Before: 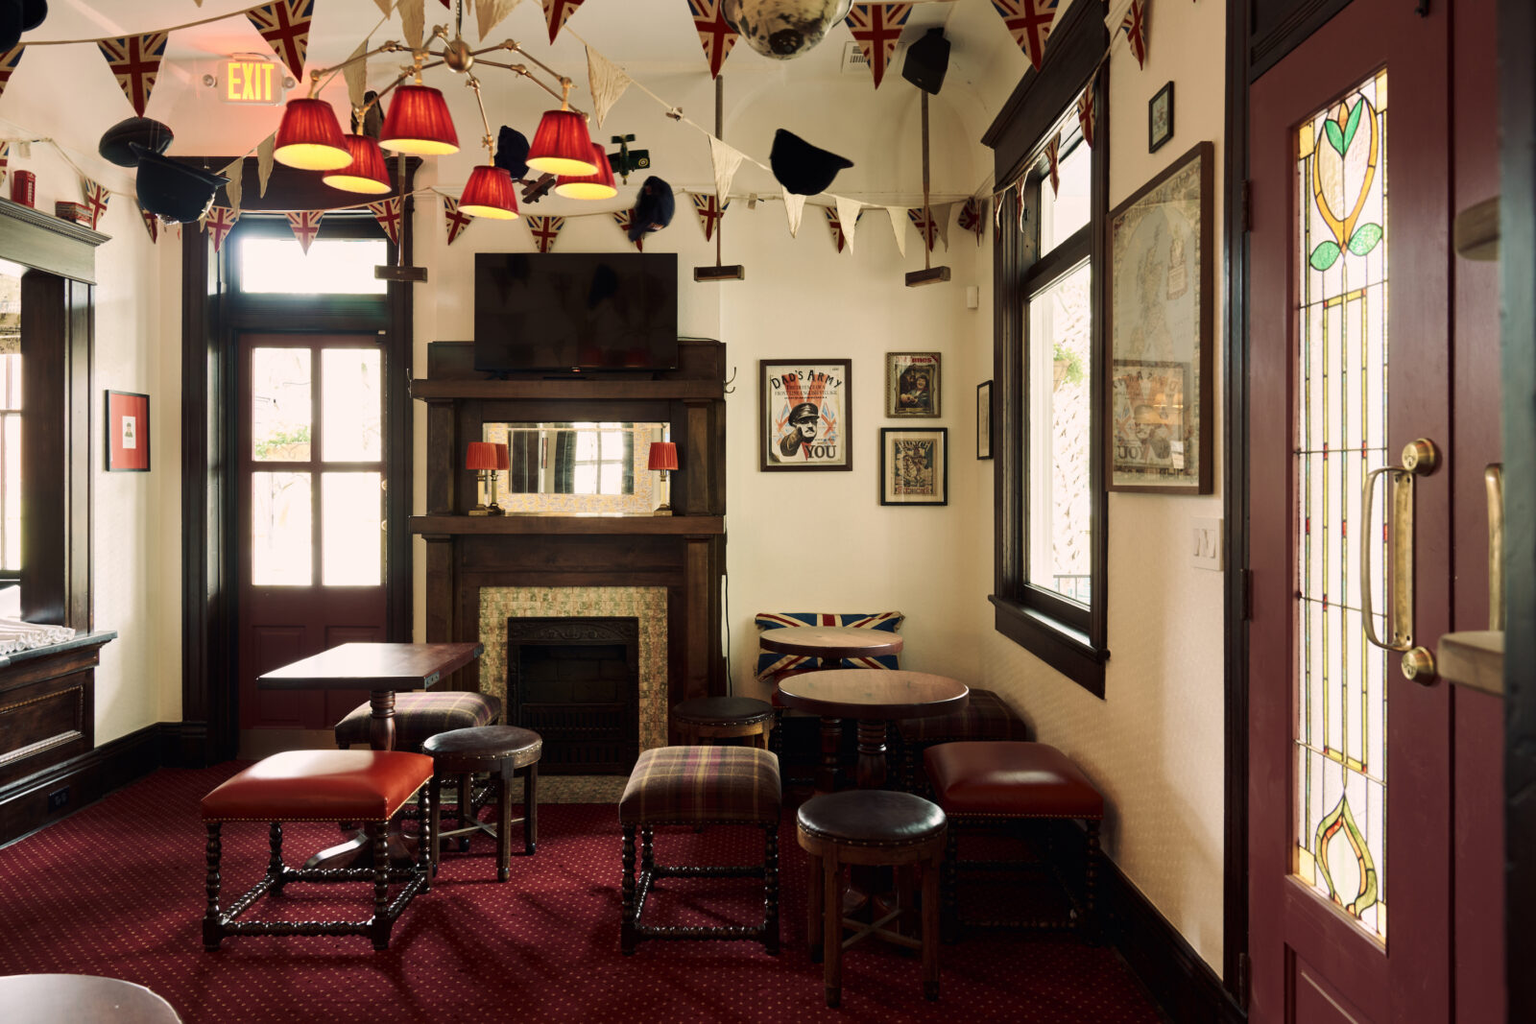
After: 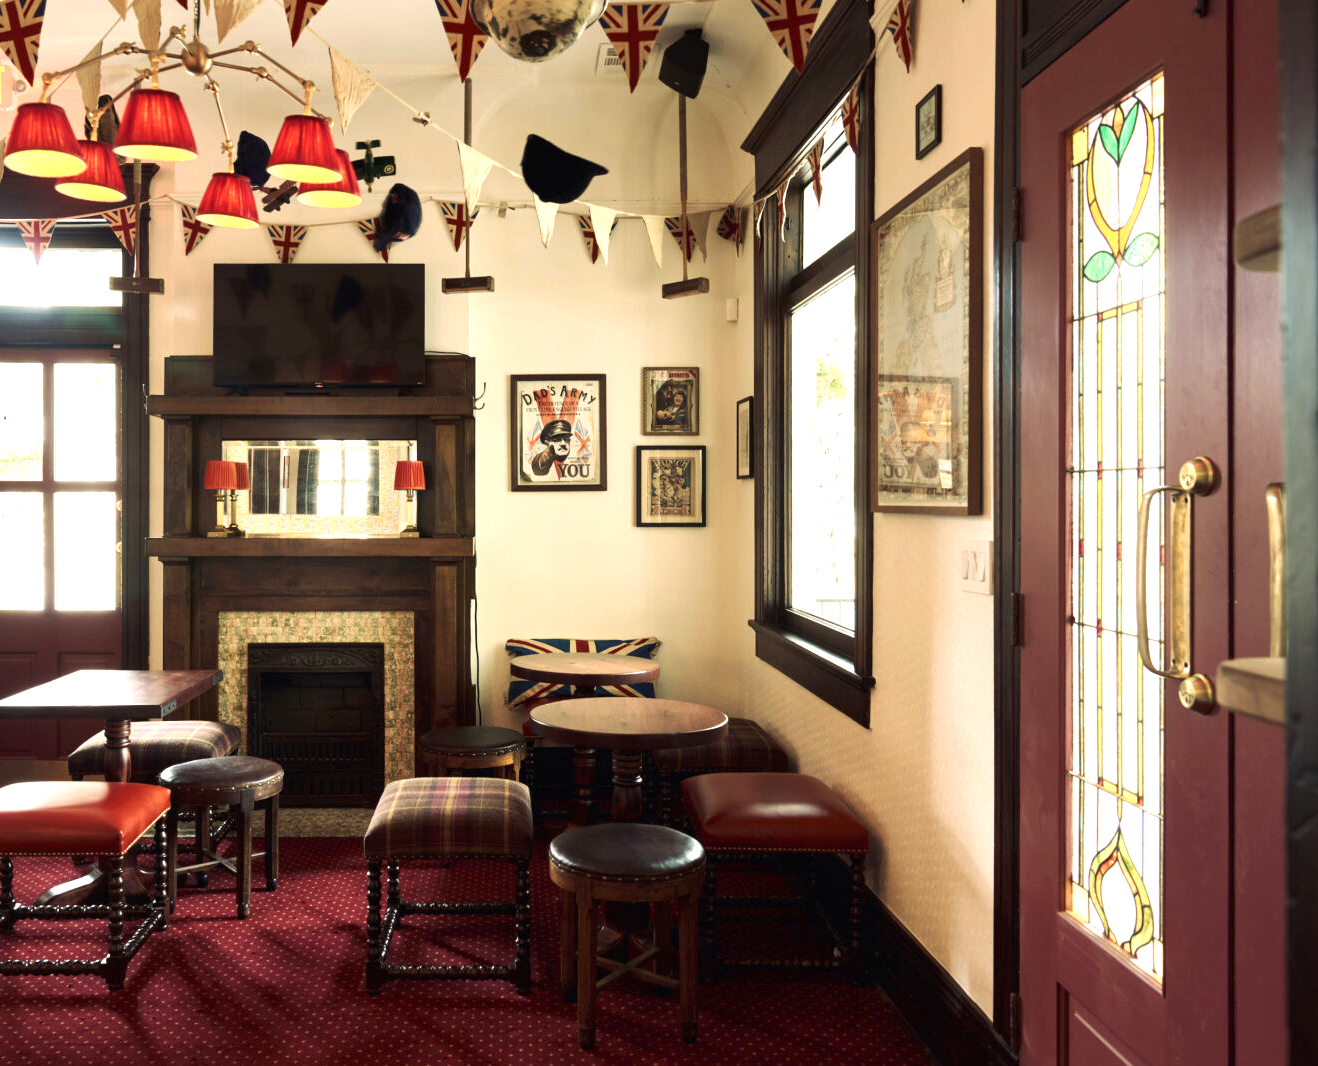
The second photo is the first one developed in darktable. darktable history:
crop: left 17.582%, bottom 0.031%
exposure: black level correction 0, exposure 0.7 EV, compensate exposure bias true, compensate highlight preservation false
